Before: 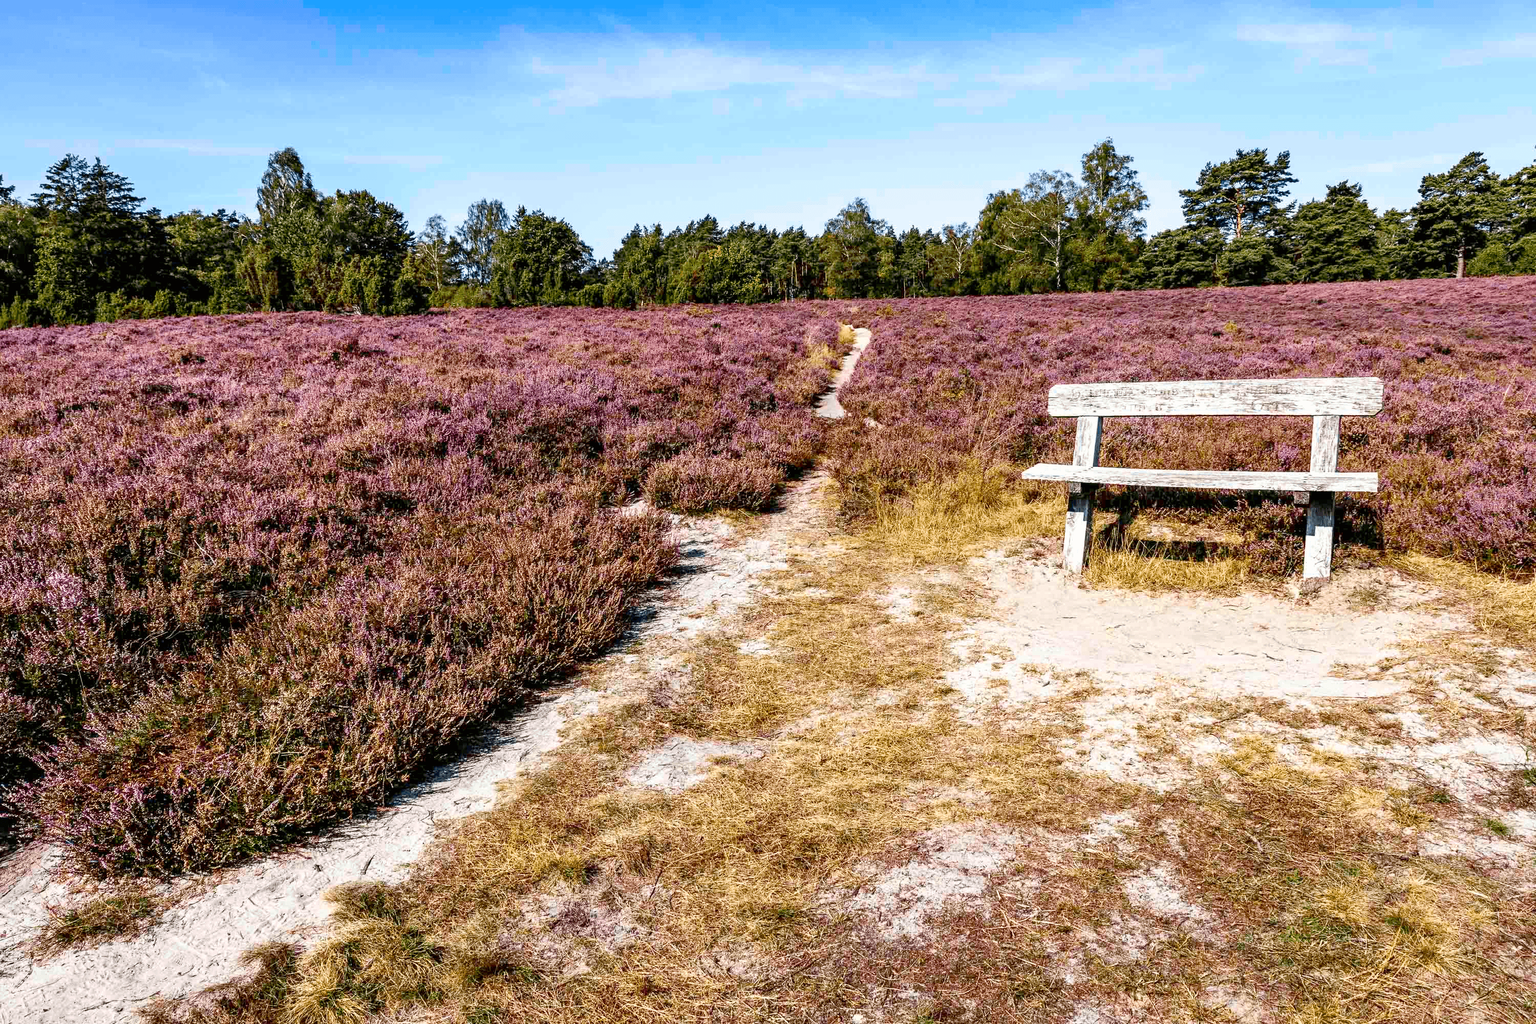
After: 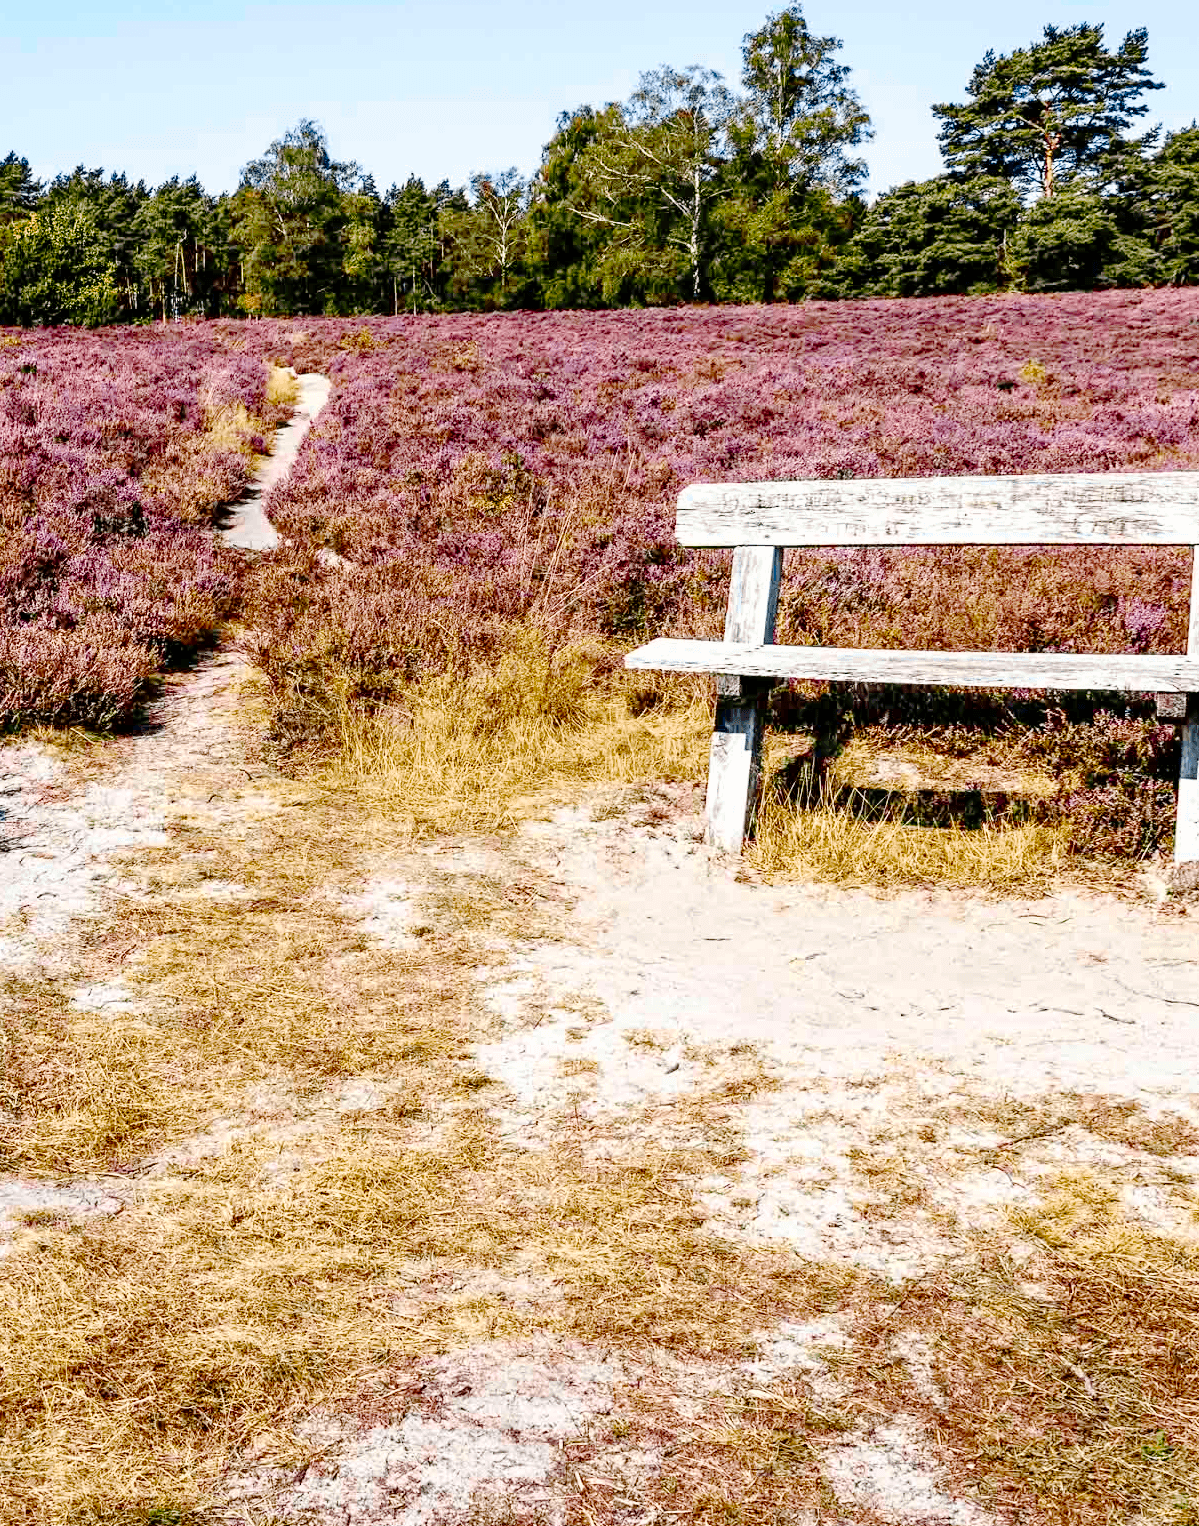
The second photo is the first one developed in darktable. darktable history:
tone curve: curves: ch0 [(0, 0) (0.003, 0.001) (0.011, 0.004) (0.025, 0.013) (0.044, 0.022) (0.069, 0.035) (0.1, 0.053) (0.136, 0.088) (0.177, 0.149) (0.224, 0.213) (0.277, 0.293) (0.335, 0.381) (0.399, 0.463) (0.468, 0.546) (0.543, 0.616) (0.623, 0.693) (0.709, 0.766) (0.801, 0.843) (0.898, 0.921) (1, 1)], preserve colors none
crop: left 45.721%, top 13.393%, right 14.118%, bottom 10.01%
